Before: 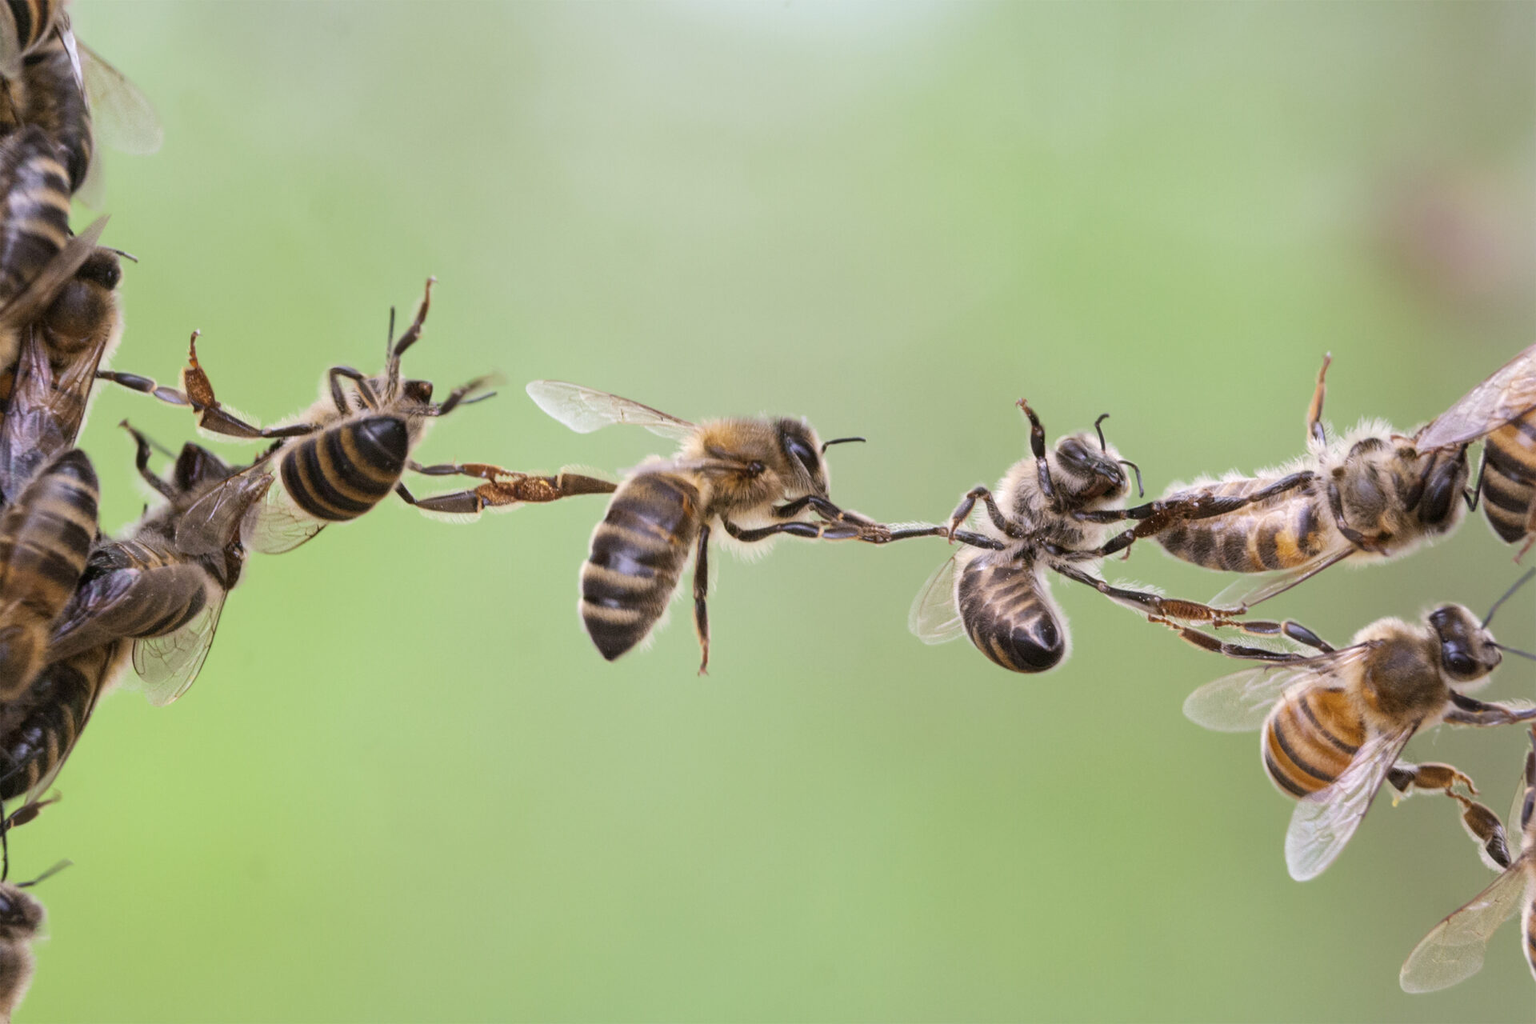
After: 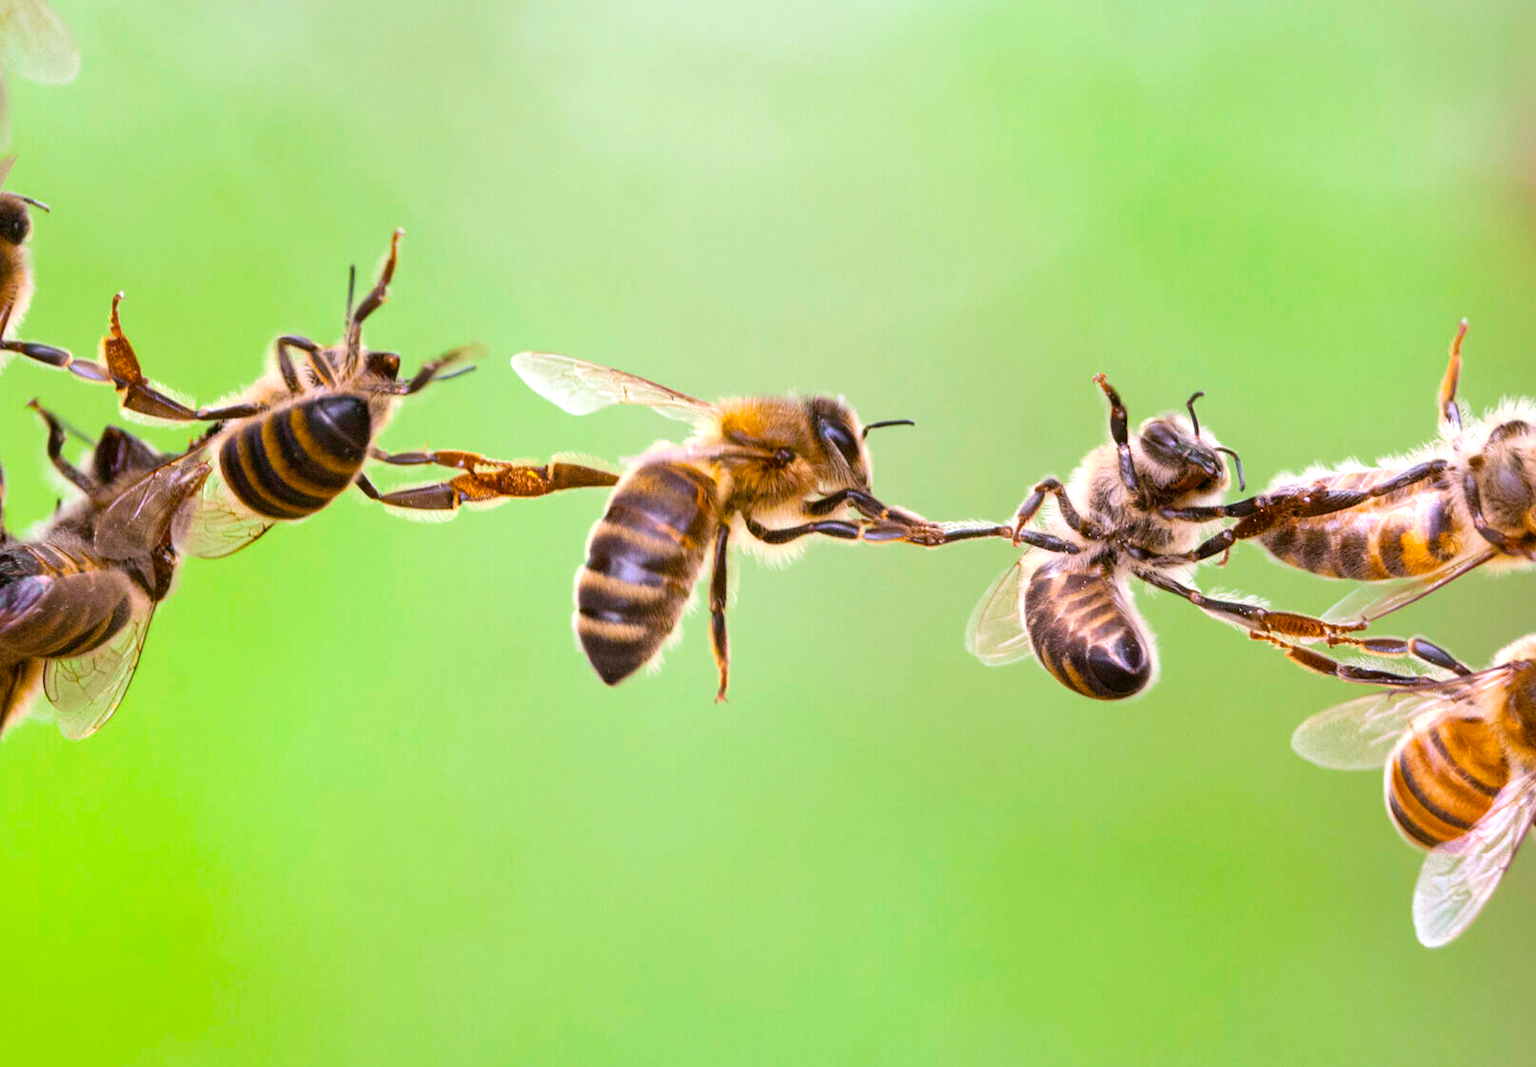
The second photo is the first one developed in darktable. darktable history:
exposure: compensate highlight preservation false
color balance rgb: power › hue 61.66°, linear chroma grading › global chroma 8.991%, perceptual saturation grading › global saturation 49.065%, perceptual brilliance grading › global brilliance 12.547%
crop: left 6.287%, top 8.247%, right 9.538%, bottom 3.952%
